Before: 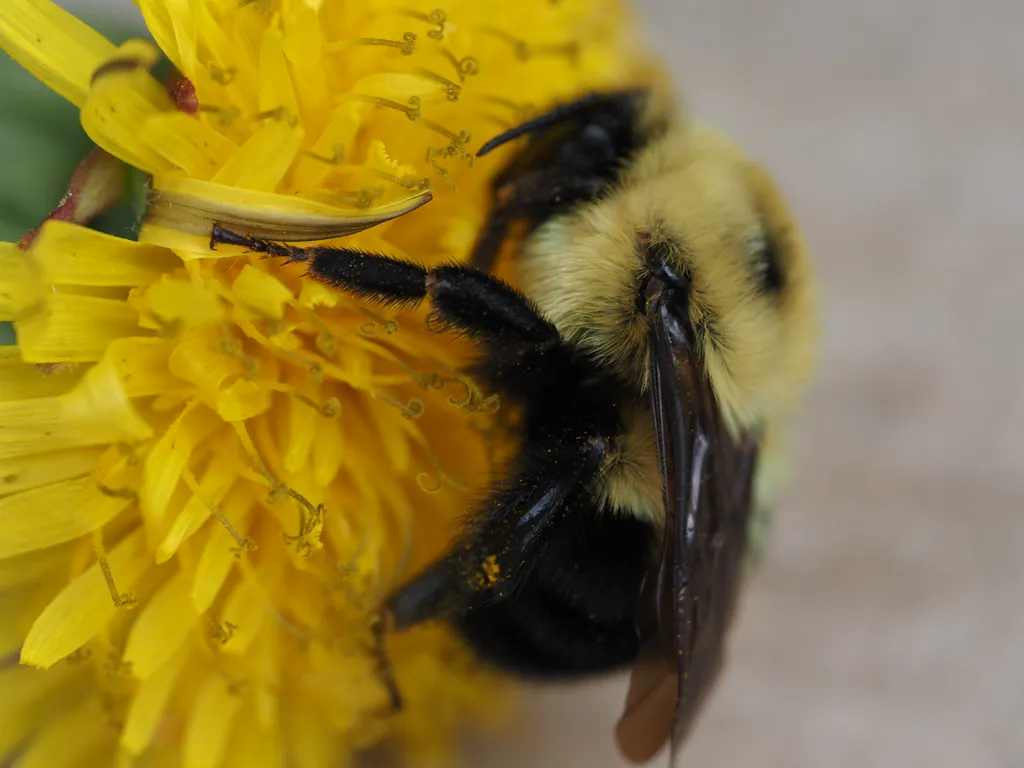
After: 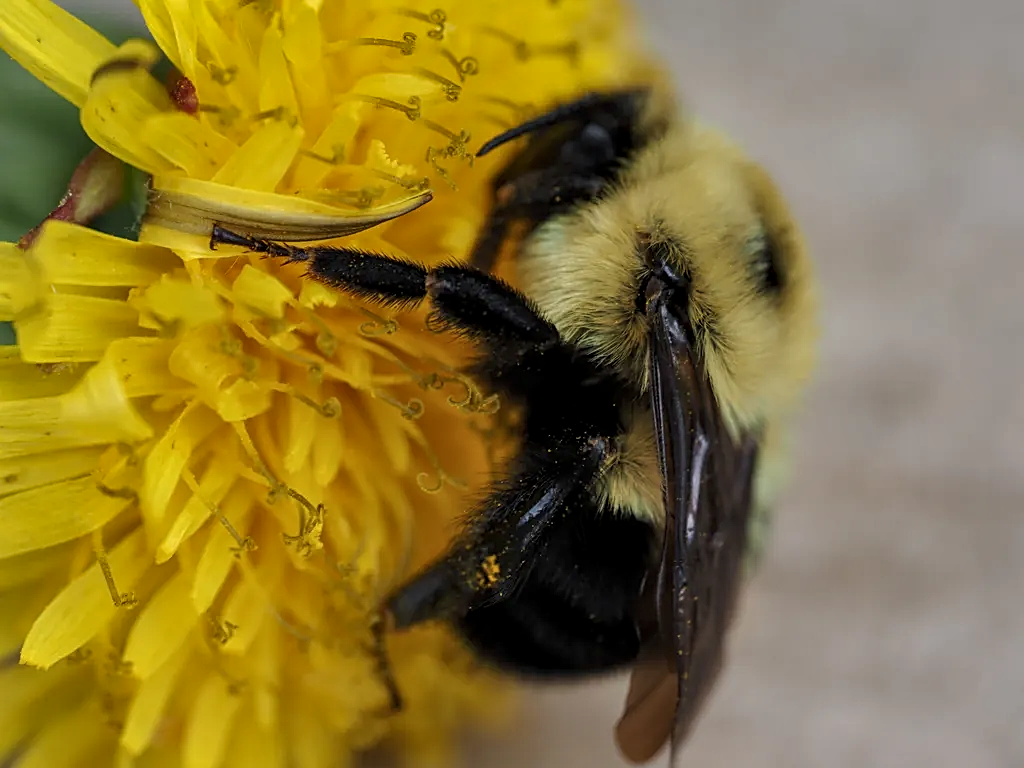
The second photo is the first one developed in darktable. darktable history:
shadows and highlights: low approximation 0.01, soften with gaussian
local contrast: on, module defaults
sharpen: on, module defaults
